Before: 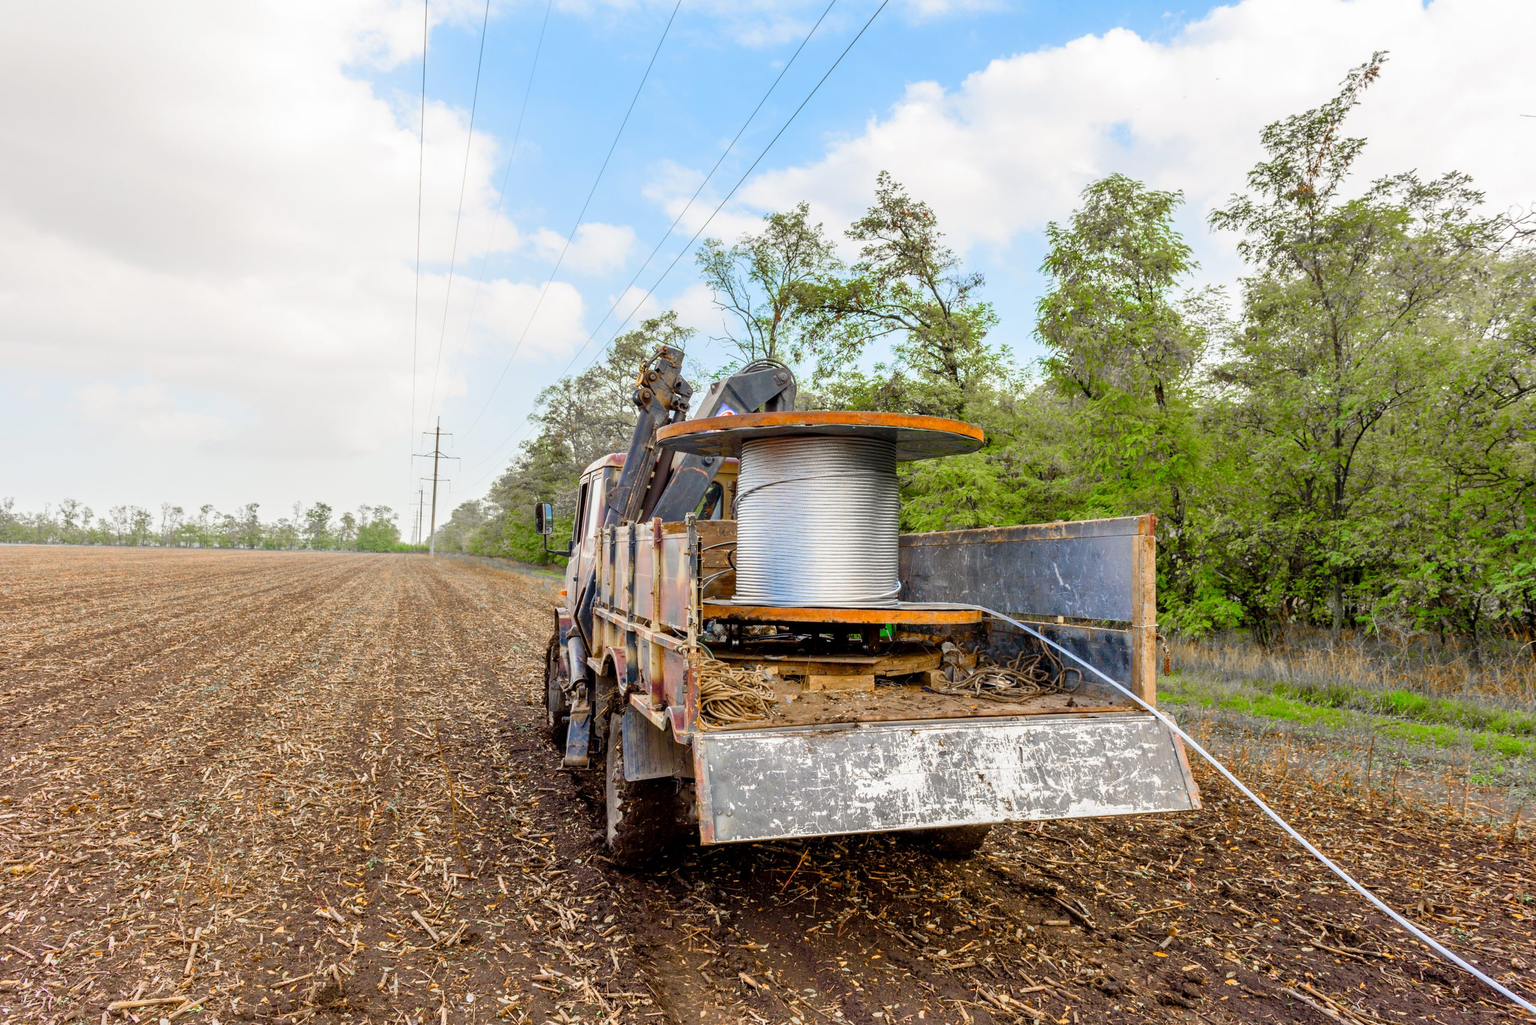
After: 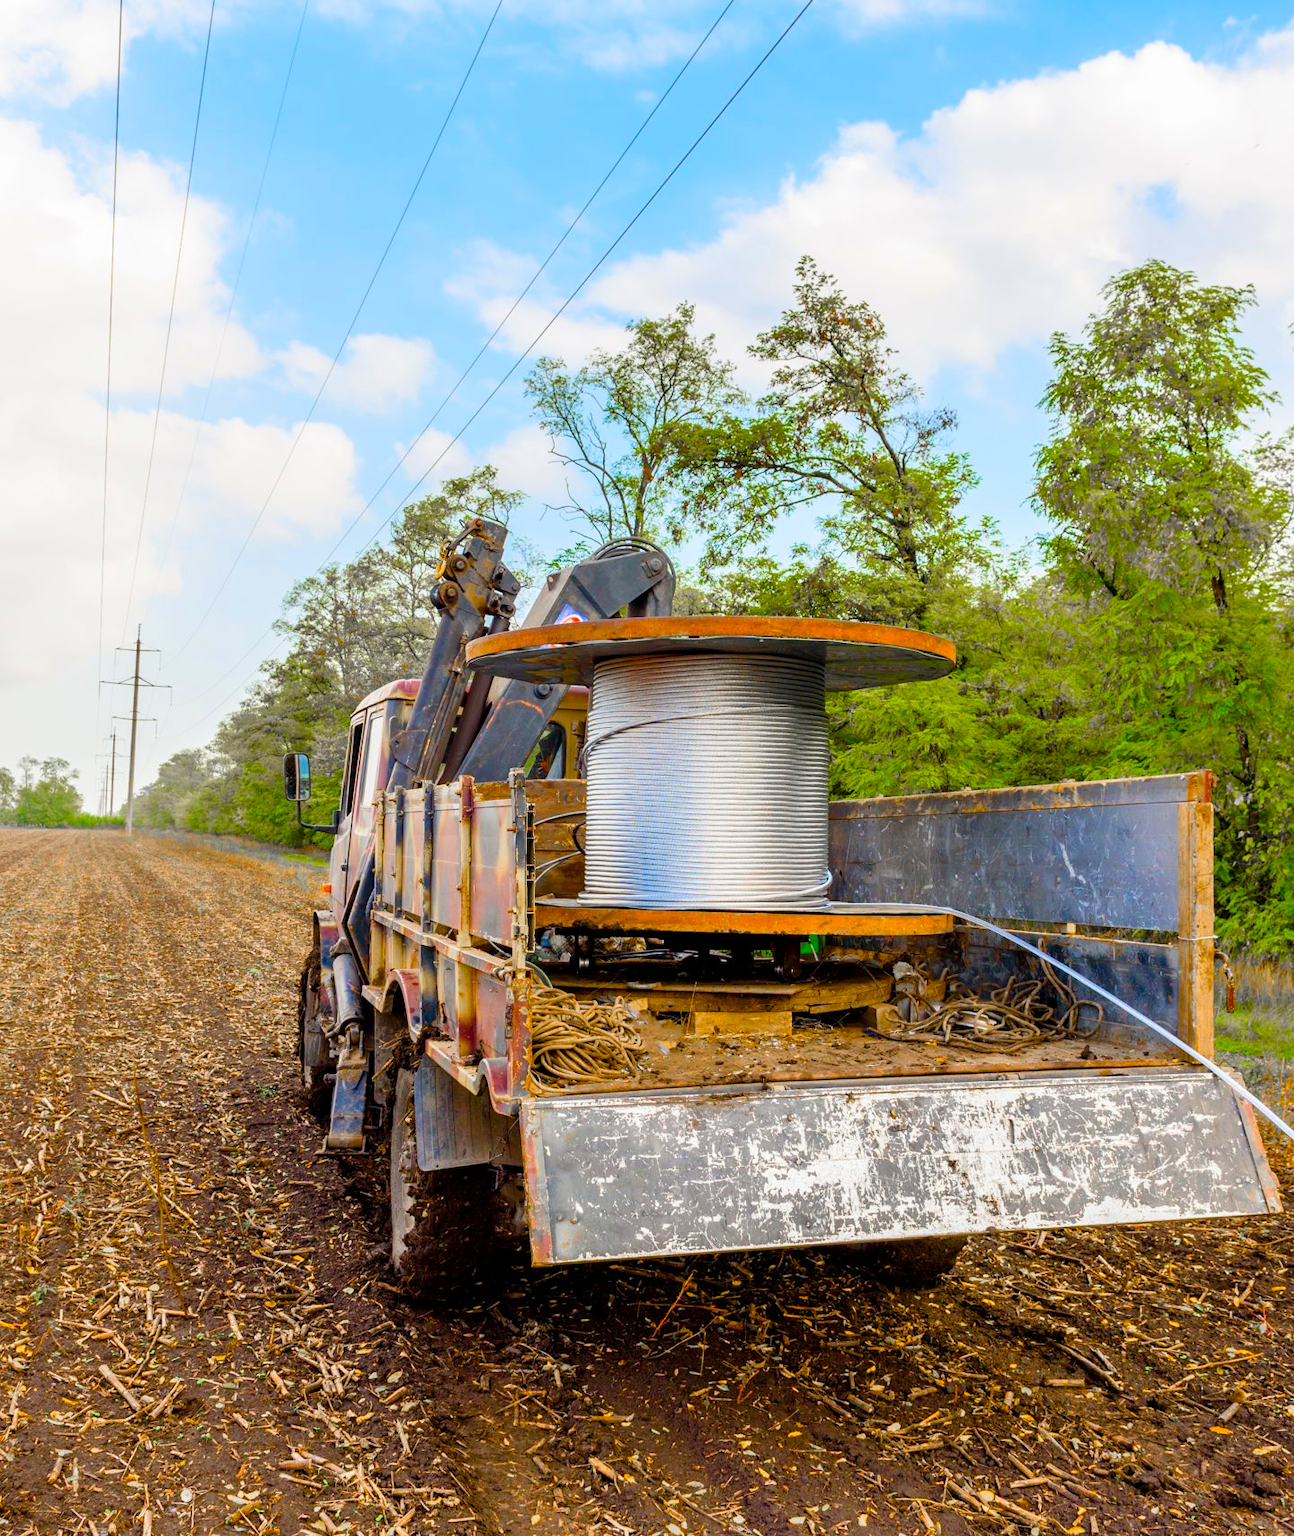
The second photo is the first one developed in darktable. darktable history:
crop and rotate: left 22.516%, right 21.234%
color balance rgb: perceptual saturation grading › global saturation 40%, global vibrance 15%
